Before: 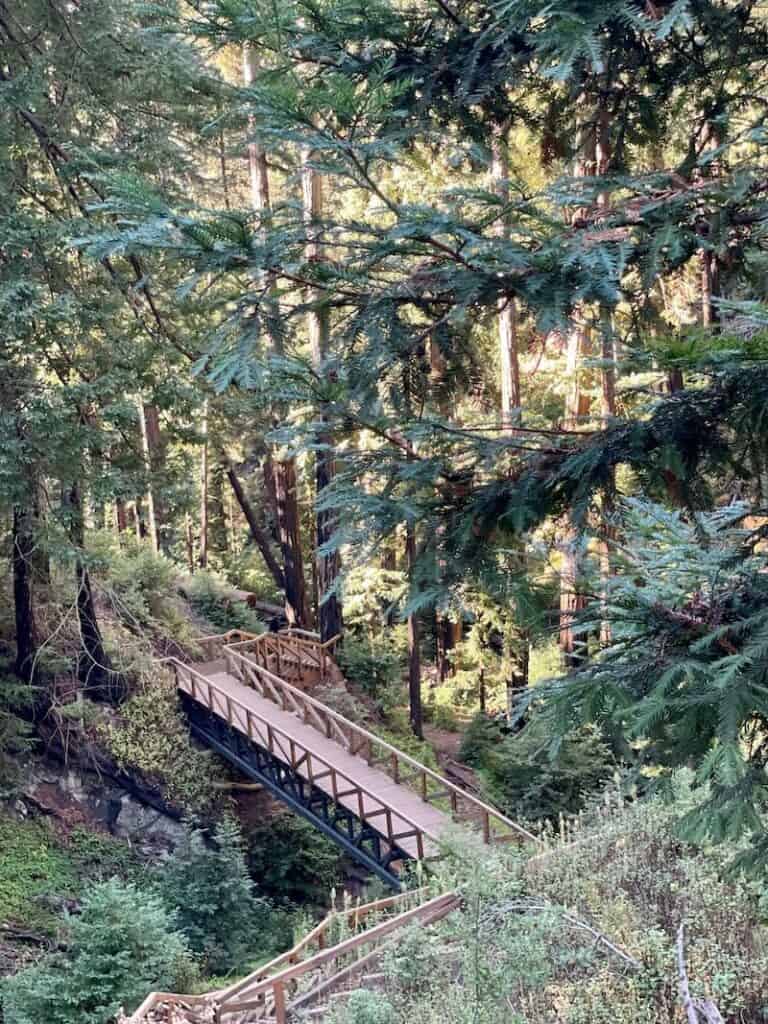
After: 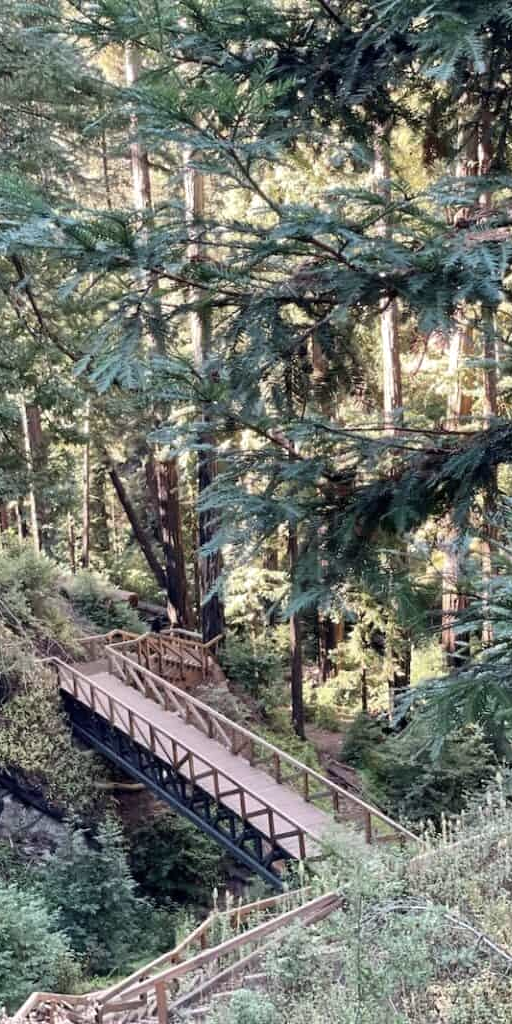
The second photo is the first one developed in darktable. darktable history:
color correction: saturation 0.8
color balance rgb: perceptual saturation grading › global saturation 3.7%, global vibrance 5.56%, contrast 3.24%
crop and rotate: left 15.446%, right 17.836%
